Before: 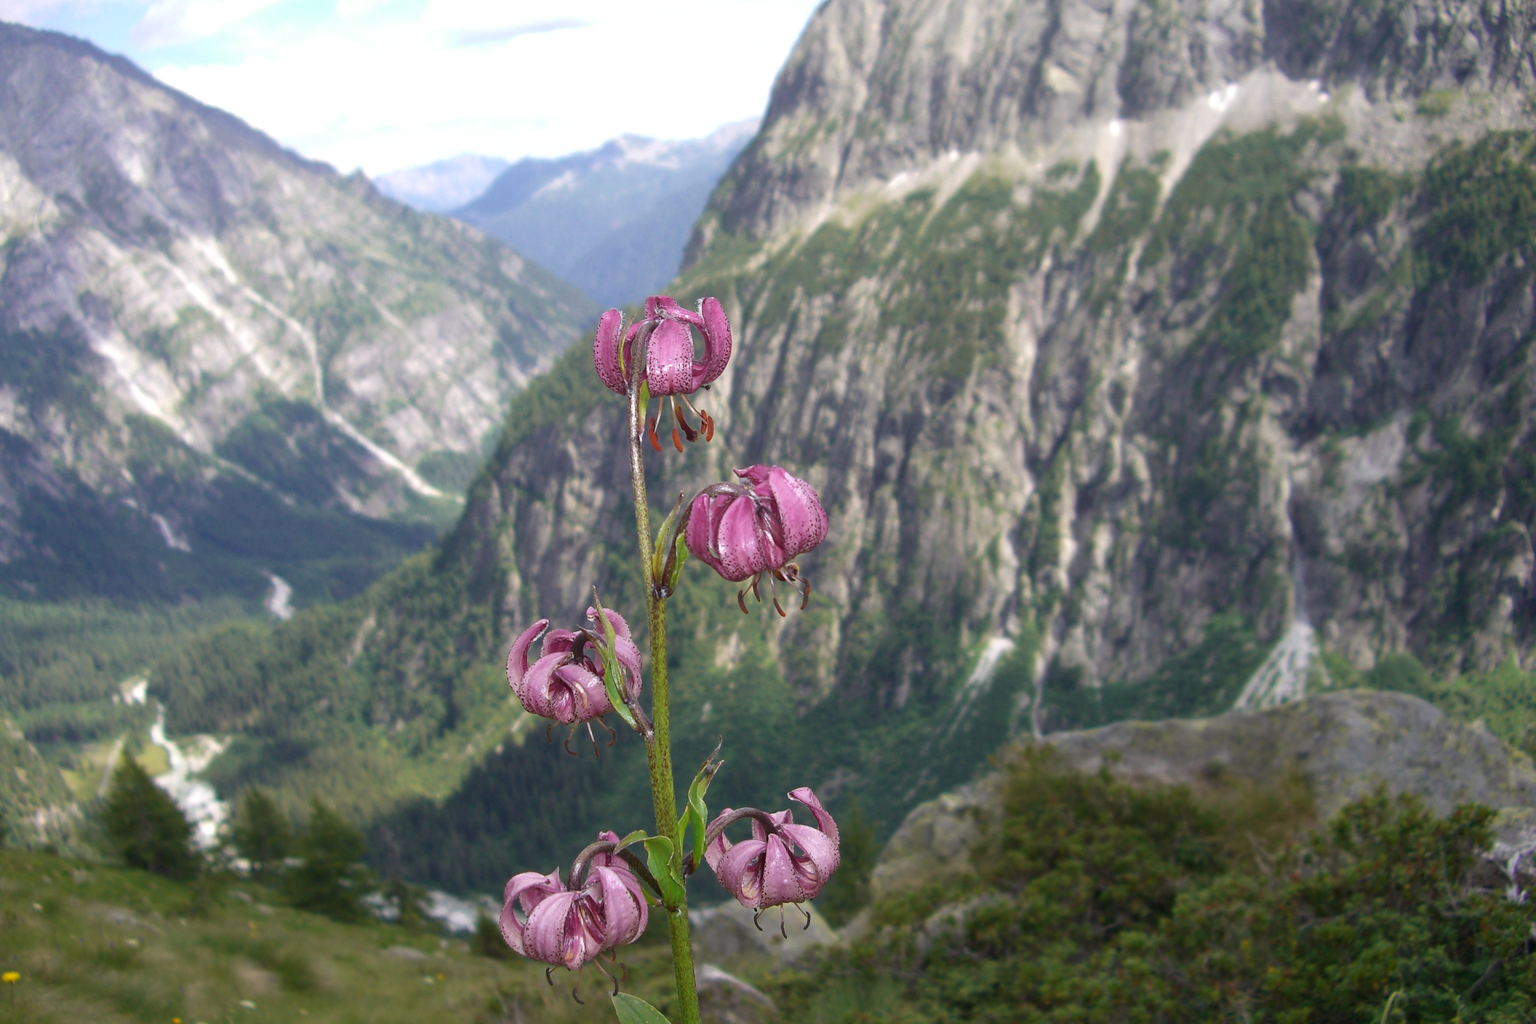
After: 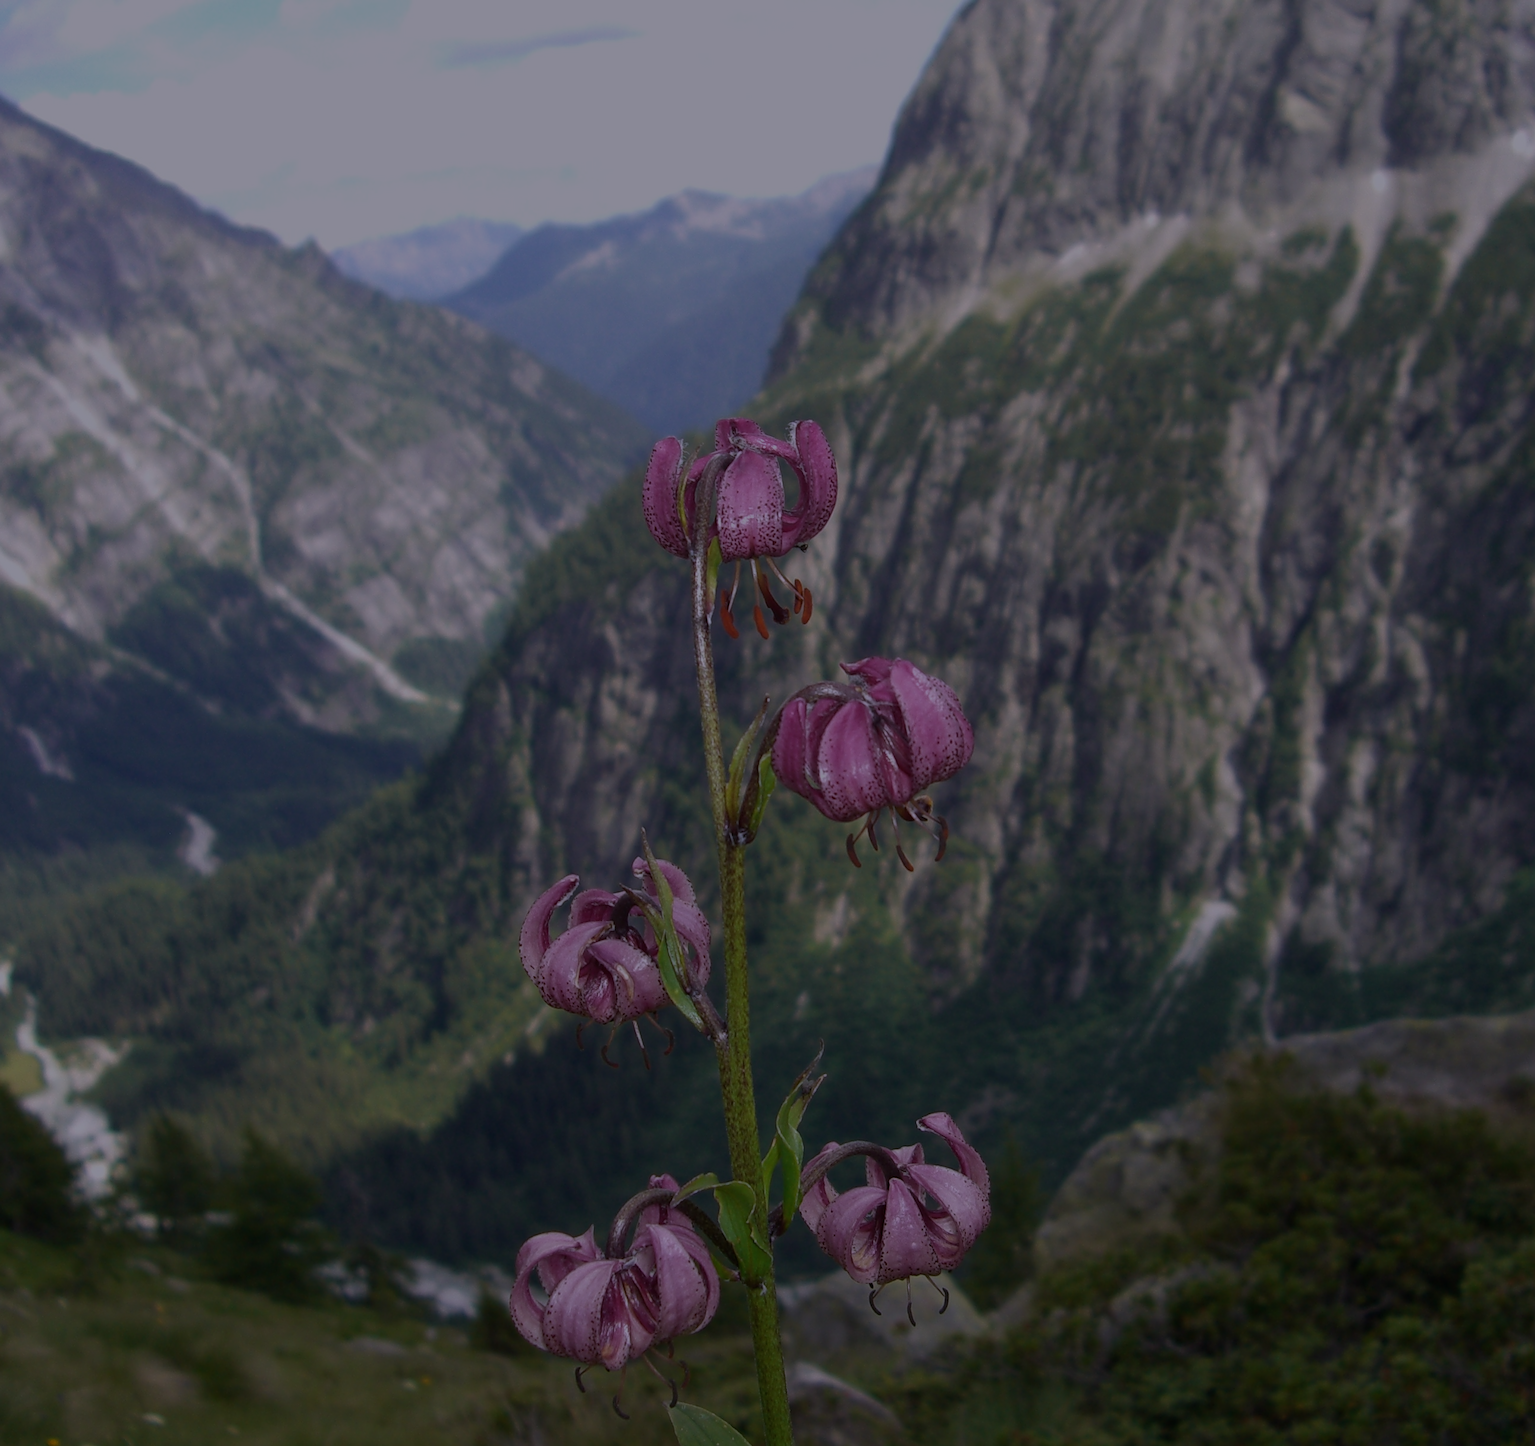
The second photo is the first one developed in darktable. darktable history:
white balance: red 1.004, blue 1.096
exposure: exposure -2.002 EV, compensate highlight preservation false
crop and rotate: left 9.061%, right 20.142%
